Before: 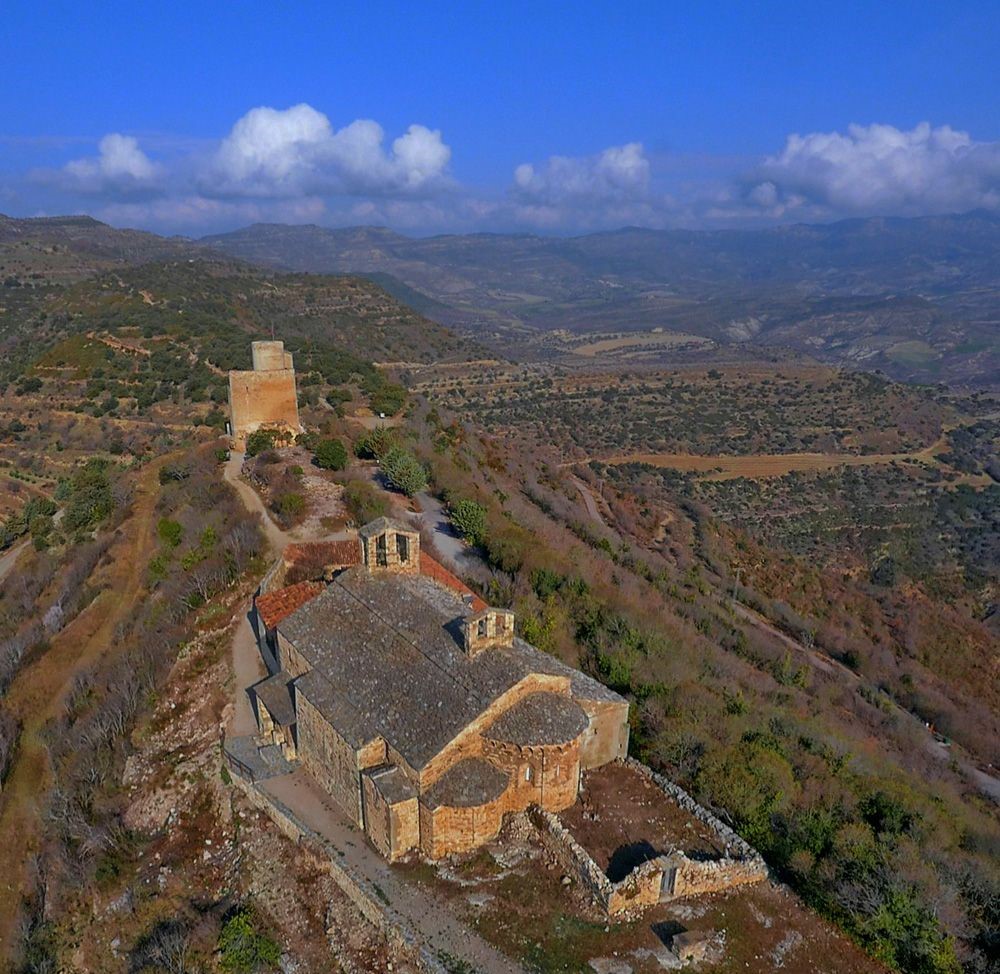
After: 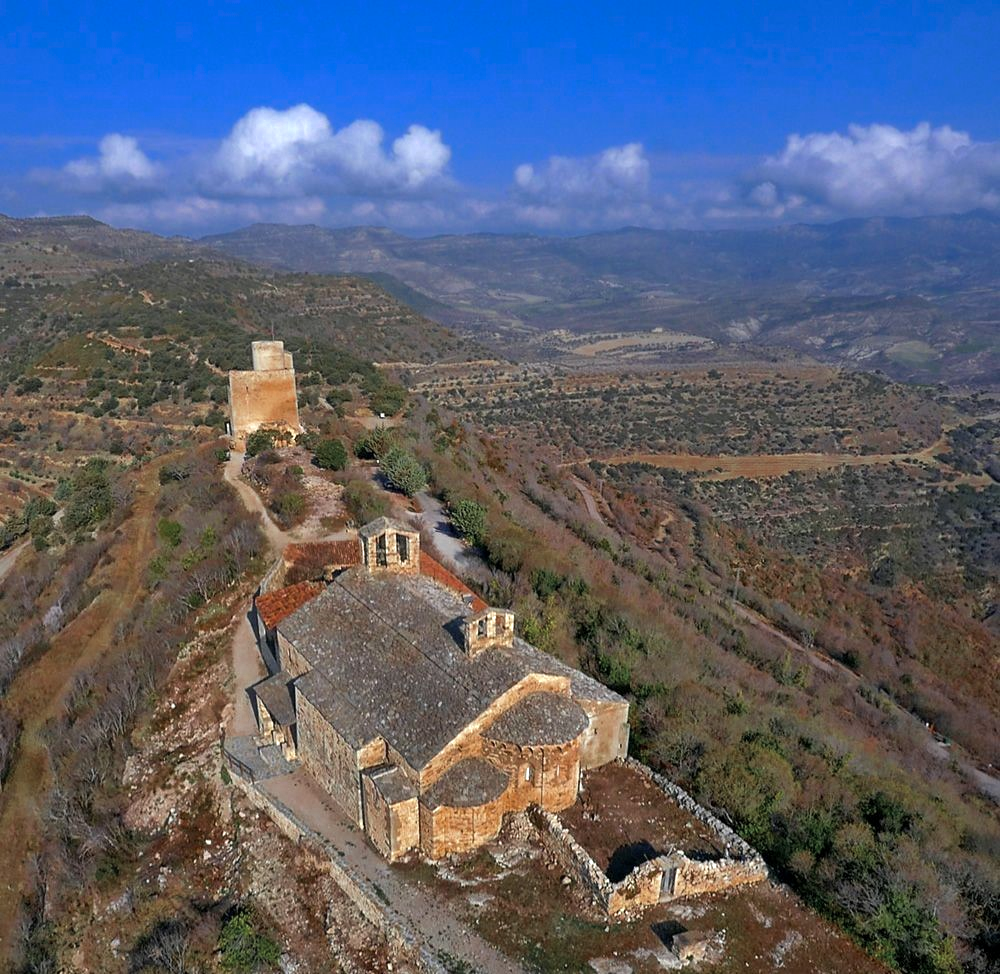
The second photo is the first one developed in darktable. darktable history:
color zones: curves: ch0 [(0, 0.5) (0.125, 0.4) (0.25, 0.5) (0.375, 0.4) (0.5, 0.4) (0.625, 0.35) (0.75, 0.35) (0.875, 0.5)]; ch1 [(0, 0.35) (0.125, 0.45) (0.25, 0.35) (0.375, 0.35) (0.5, 0.35) (0.625, 0.35) (0.75, 0.45) (0.875, 0.35)]; ch2 [(0, 0.6) (0.125, 0.5) (0.25, 0.5) (0.375, 0.6) (0.5, 0.6) (0.625, 0.5) (0.75, 0.5) (0.875, 0.5)]
exposure: black level correction 0.001, exposure 0.499 EV, compensate highlight preservation false
tone equalizer: -8 EV -0.421 EV, -7 EV -0.379 EV, -6 EV -0.35 EV, -5 EV -0.226 EV, -3 EV 0.216 EV, -2 EV 0.332 EV, -1 EV 0.379 EV, +0 EV 0.426 EV, edges refinement/feathering 500, mask exposure compensation -1.57 EV, preserve details guided filter
